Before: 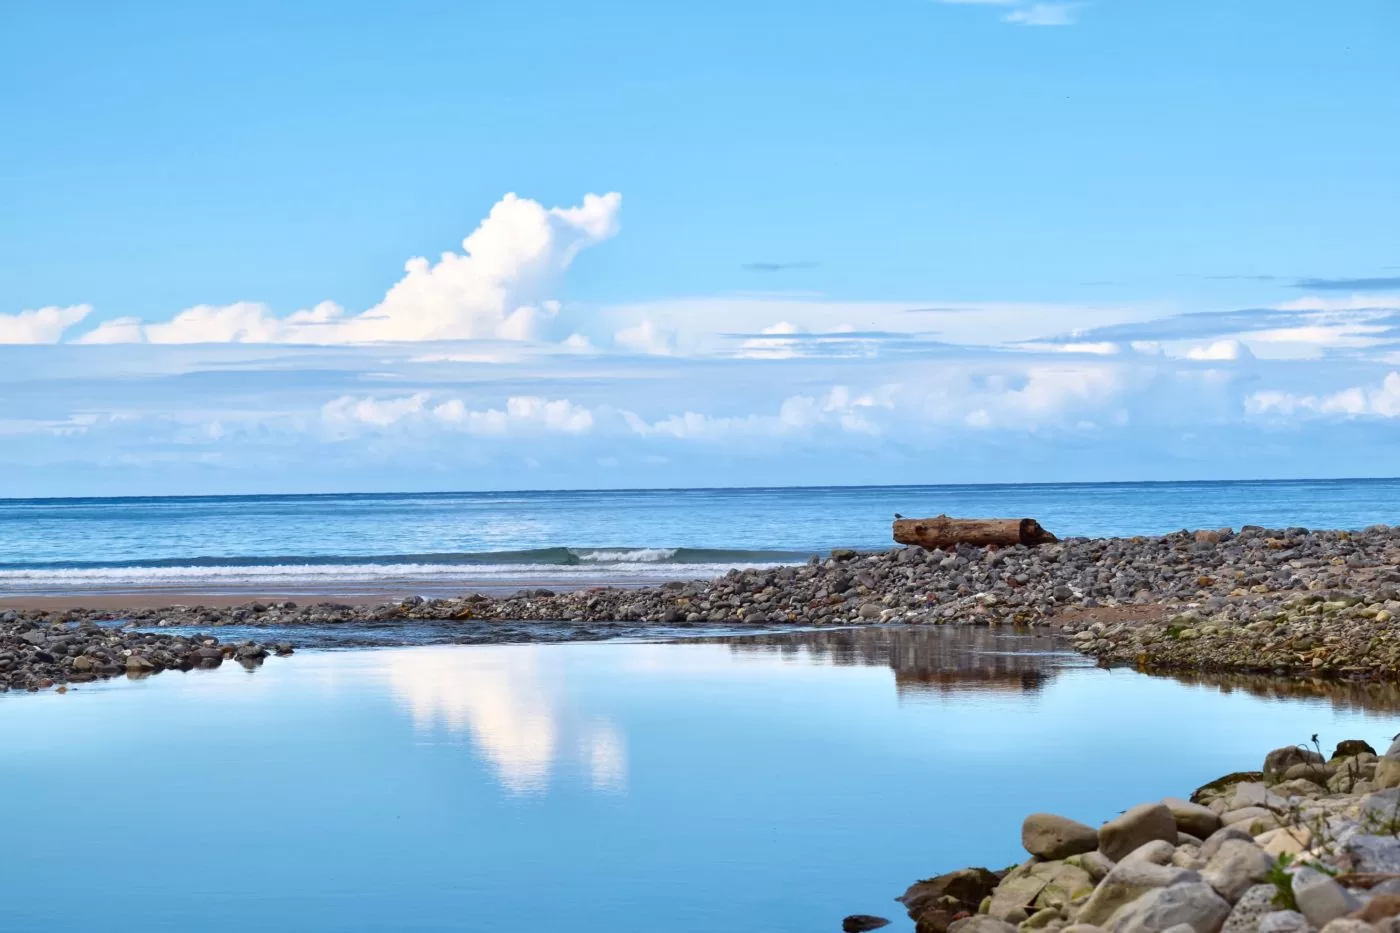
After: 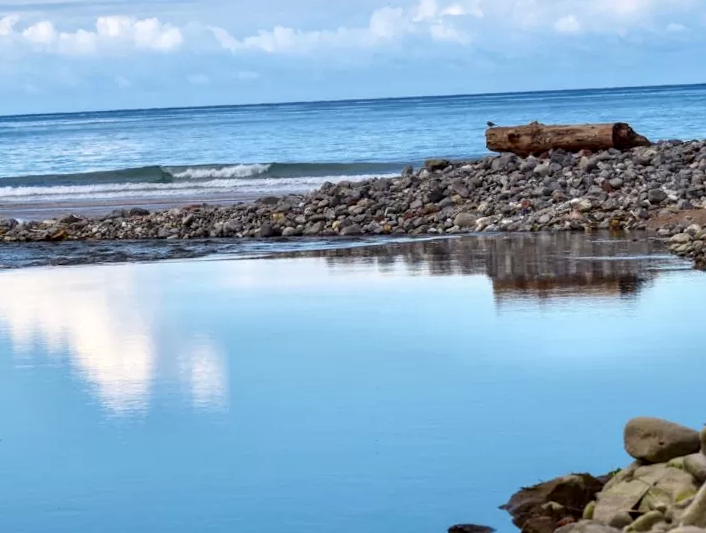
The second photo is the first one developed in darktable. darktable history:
contrast brightness saturation: contrast 0.01, saturation -0.05
rotate and perspective: rotation -1.75°, automatic cropping off
local contrast: on, module defaults
crop: left 29.672%, top 41.786%, right 20.851%, bottom 3.487%
